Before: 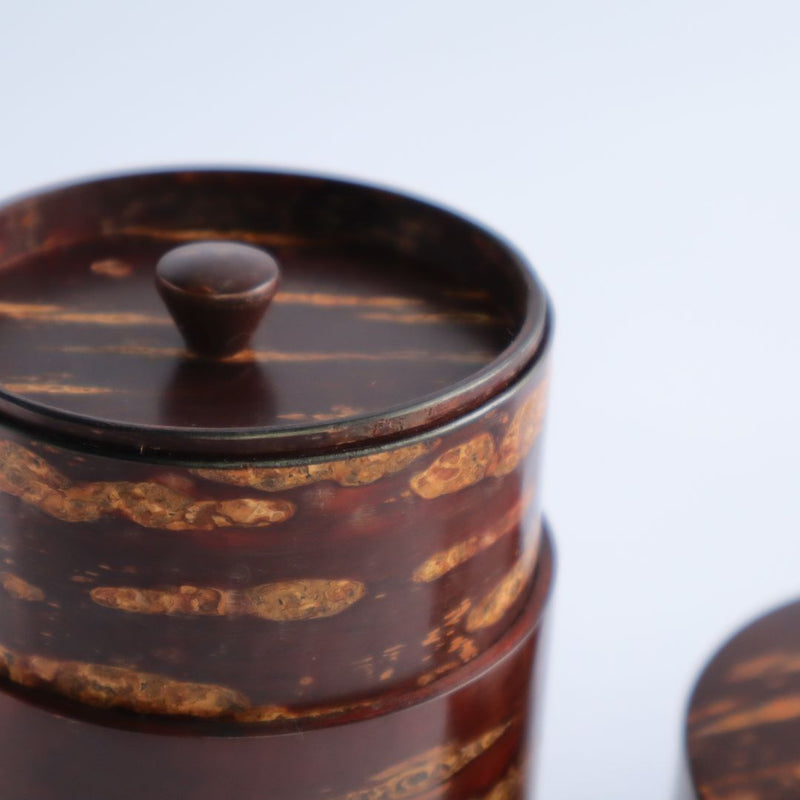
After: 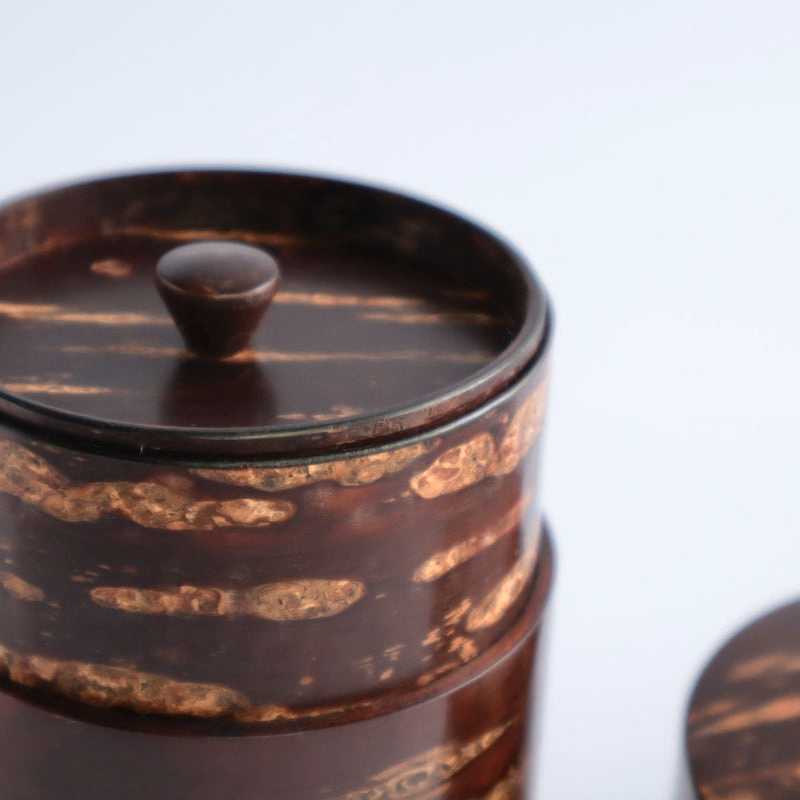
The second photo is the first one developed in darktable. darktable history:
color zones: curves: ch0 [(0.018, 0.548) (0.224, 0.64) (0.425, 0.447) (0.675, 0.575) (0.732, 0.579)]; ch1 [(0.066, 0.487) (0.25, 0.5) (0.404, 0.43) (0.75, 0.421) (0.956, 0.421)]; ch2 [(0.044, 0.561) (0.215, 0.465) (0.399, 0.544) (0.465, 0.548) (0.614, 0.447) (0.724, 0.43) (0.882, 0.623) (0.956, 0.632)]
contrast brightness saturation: saturation -0.07
